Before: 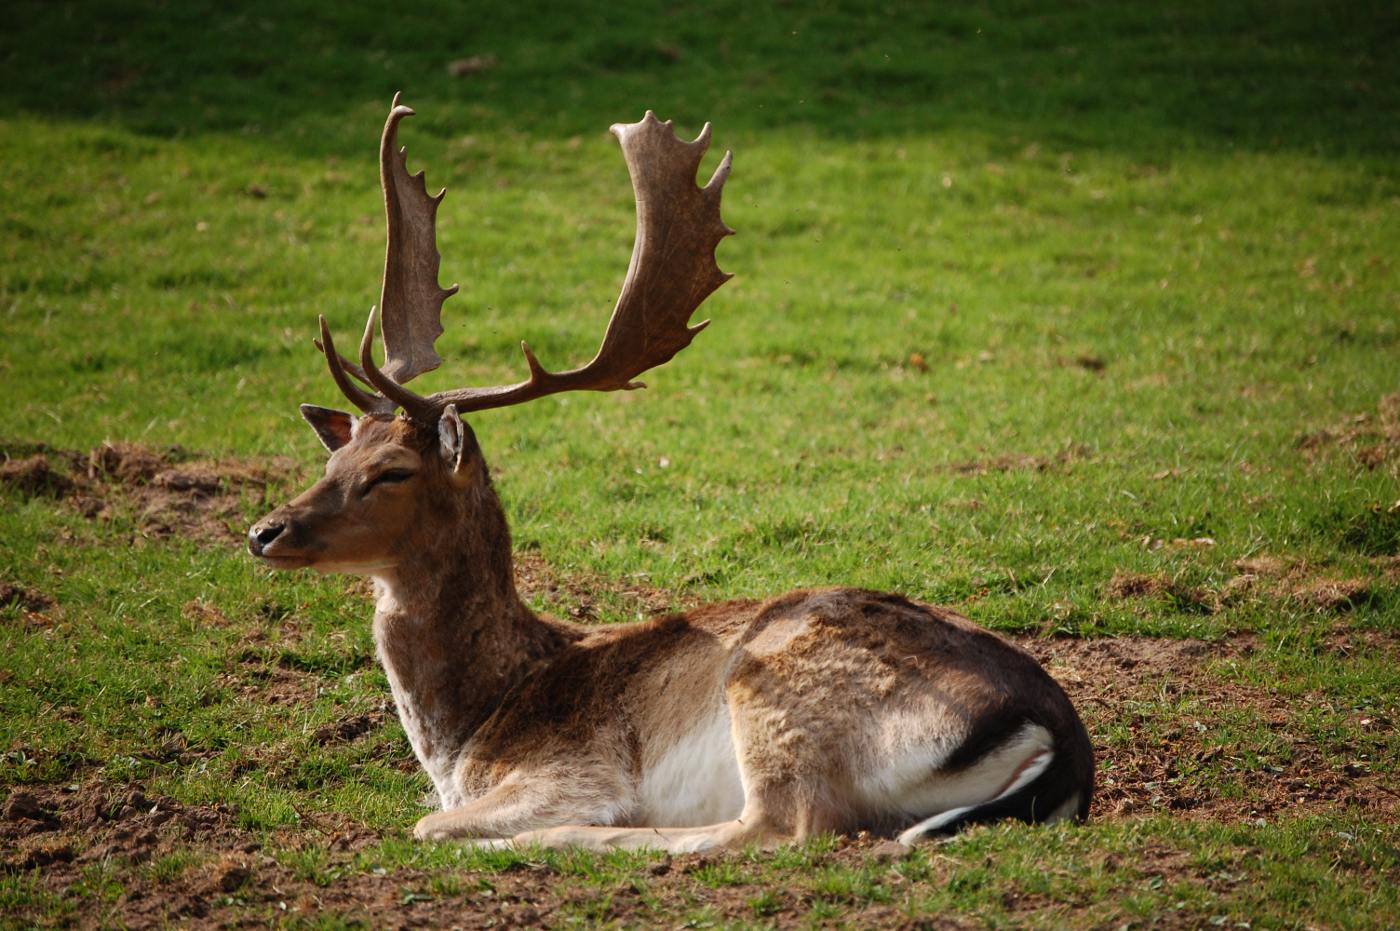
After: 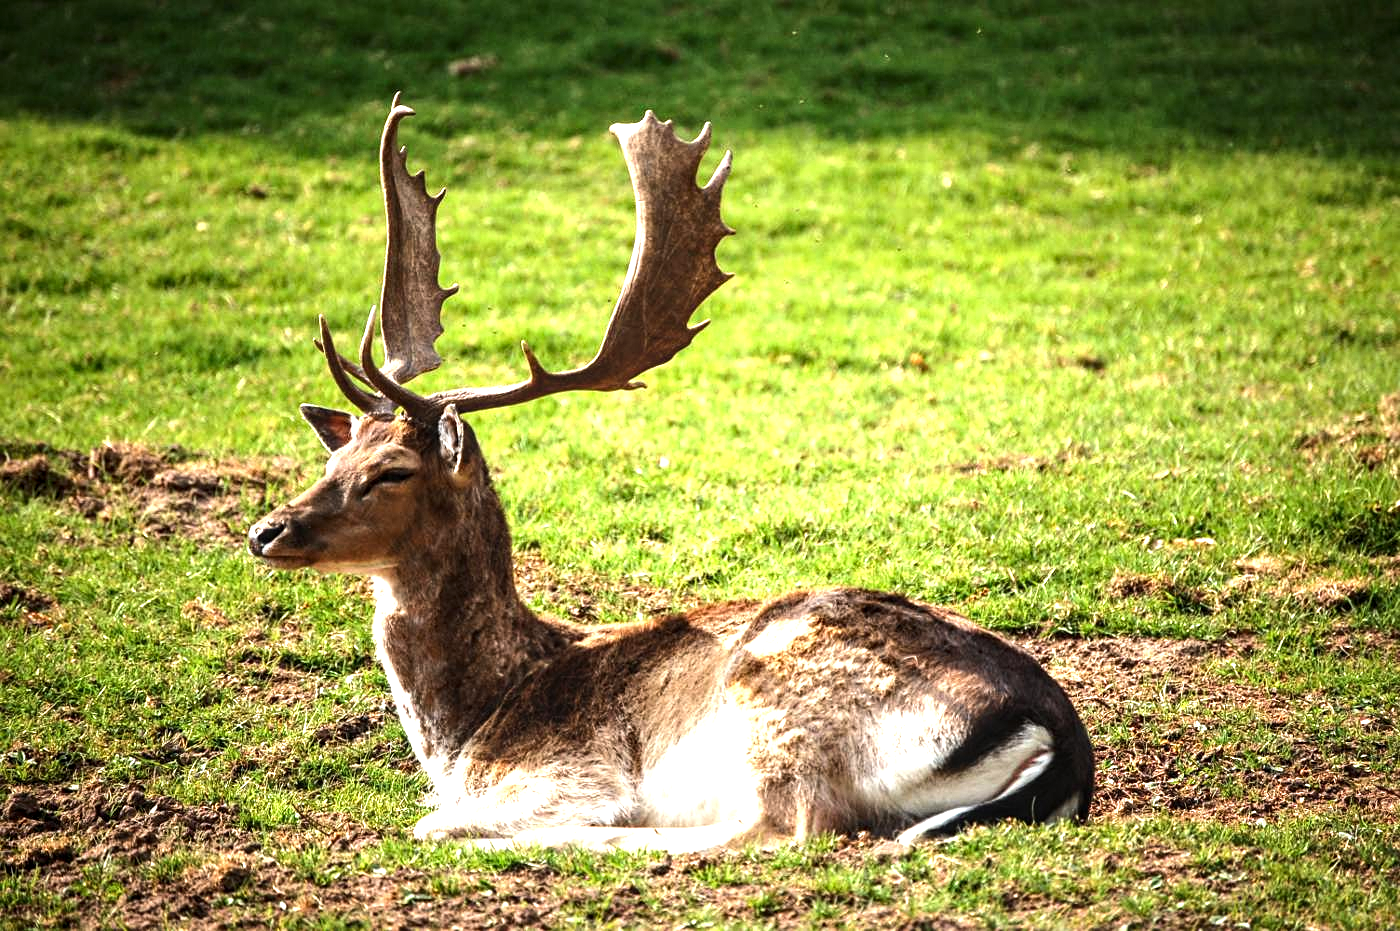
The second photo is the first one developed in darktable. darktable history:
local contrast: detail 130%
sharpen: amount 0.2
tone equalizer: -8 EV -0.75 EV, -7 EV -0.7 EV, -6 EV -0.6 EV, -5 EV -0.4 EV, -3 EV 0.4 EV, -2 EV 0.6 EV, -1 EV 0.7 EV, +0 EV 0.75 EV, edges refinement/feathering 500, mask exposure compensation -1.57 EV, preserve details no
exposure: black level correction 0.001, exposure 1.05 EV, compensate exposure bias true, compensate highlight preservation false
white balance: red 0.986, blue 1.01
